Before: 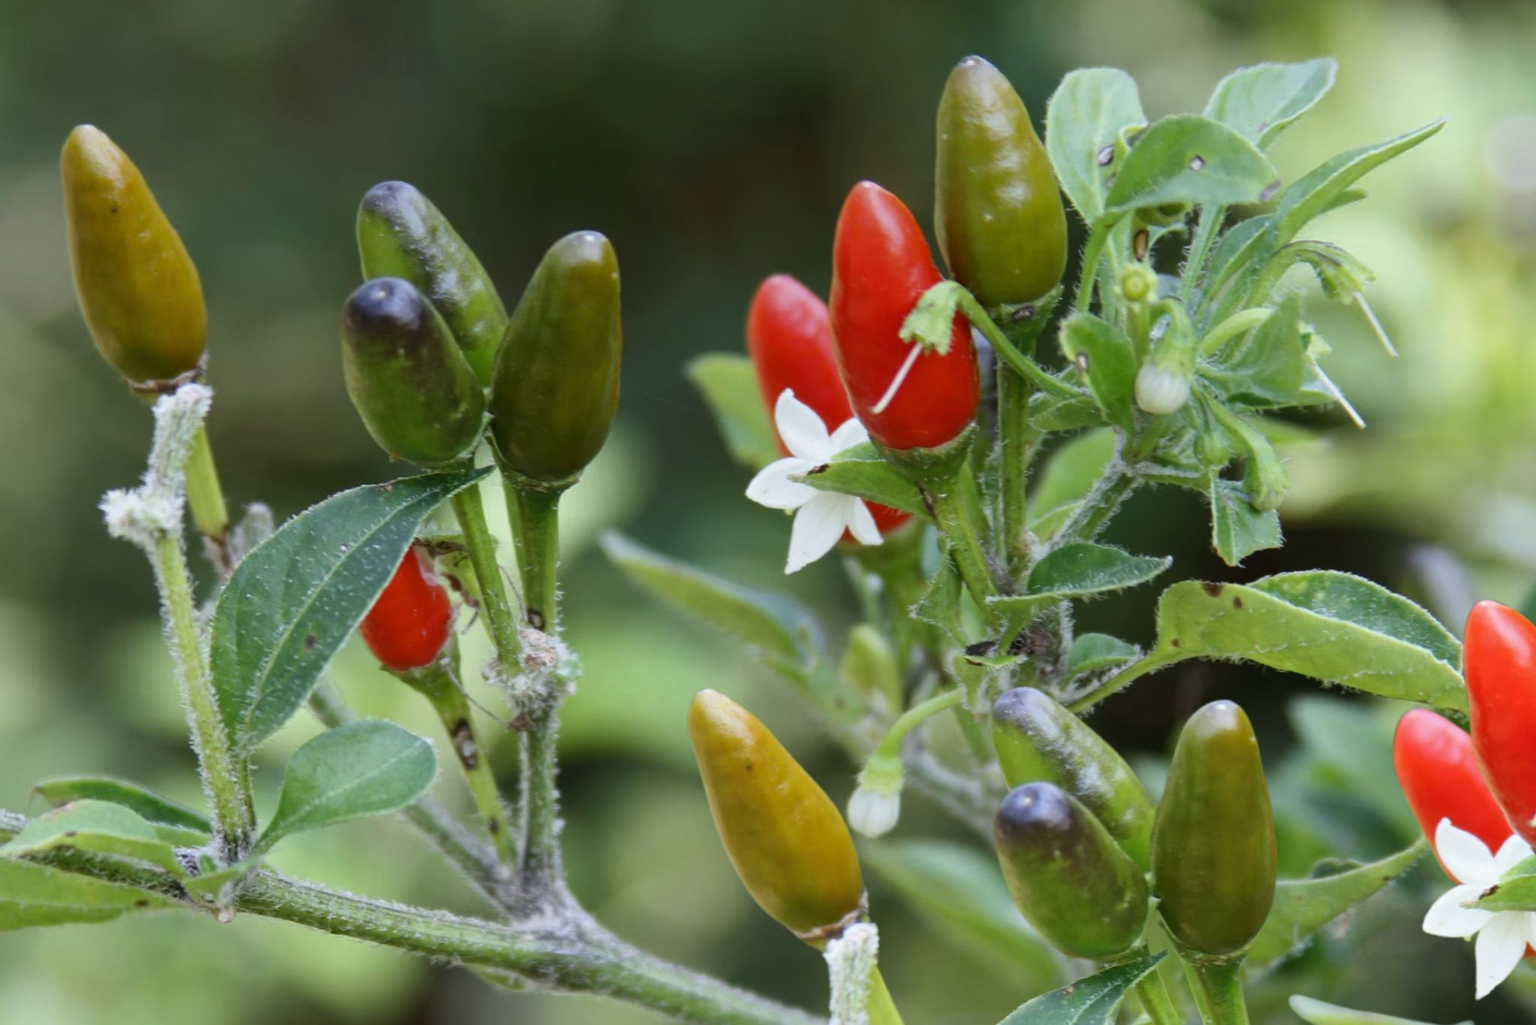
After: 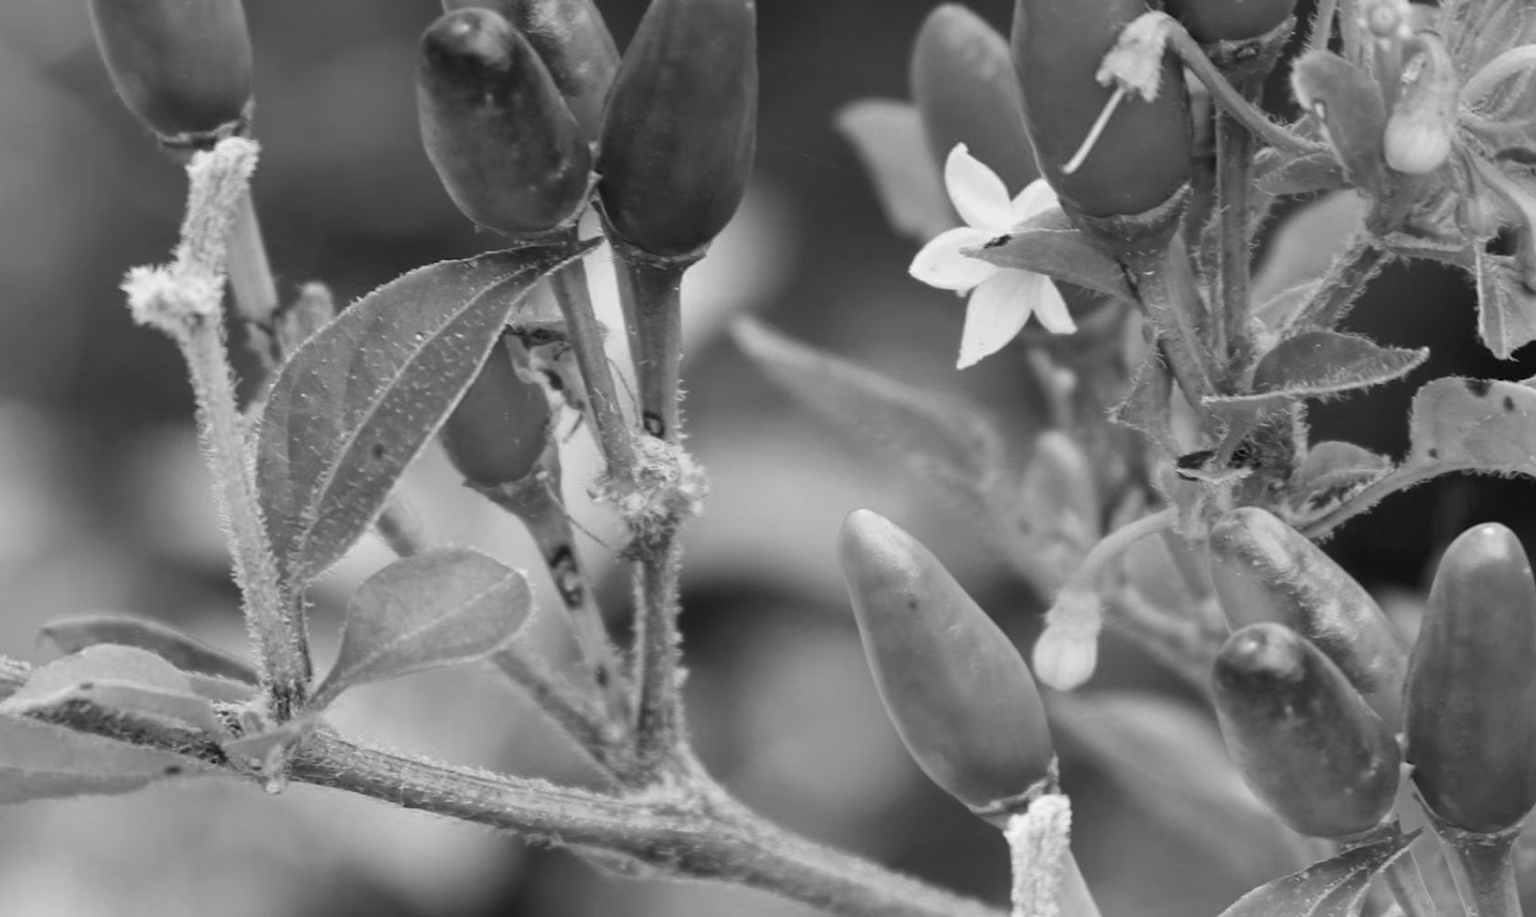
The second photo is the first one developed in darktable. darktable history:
crop: top 26.531%, right 17.959%
color contrast: green-magenta contrast 0, blue-yellow contrast 0
